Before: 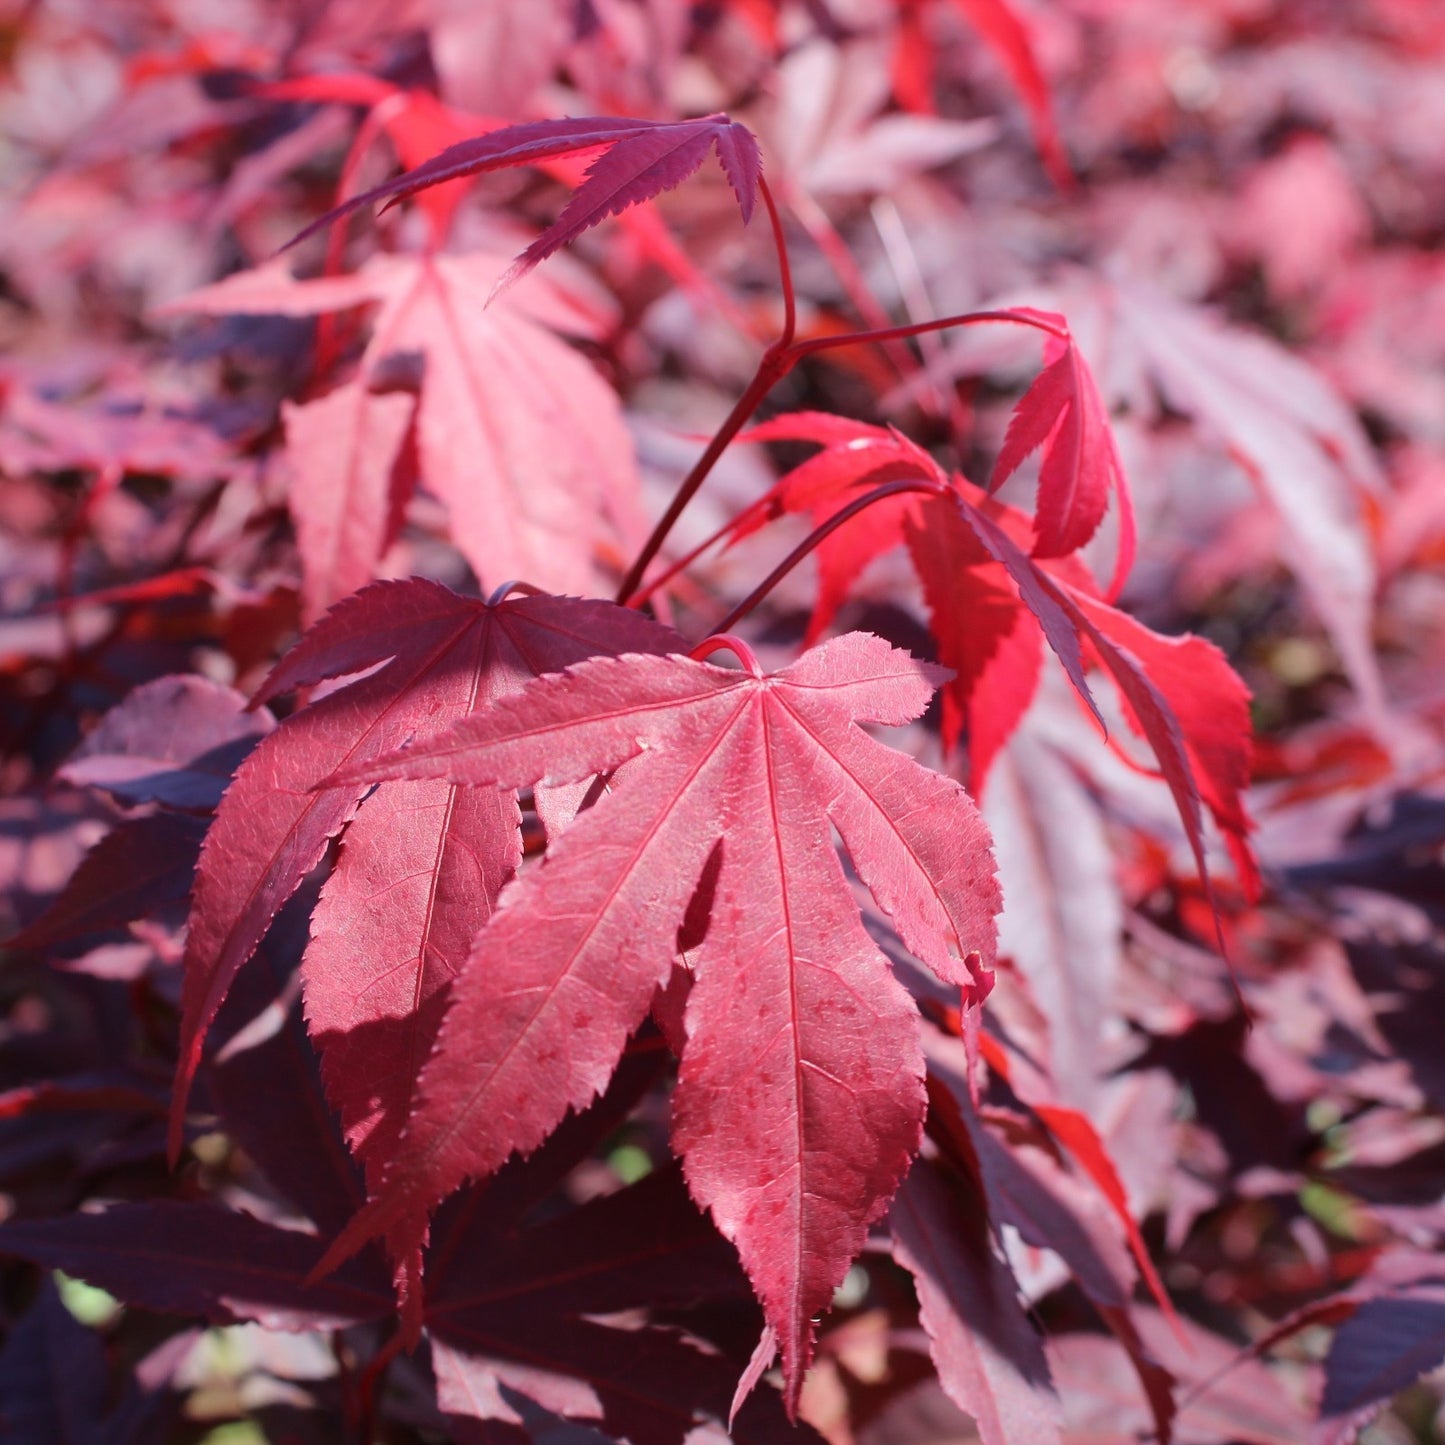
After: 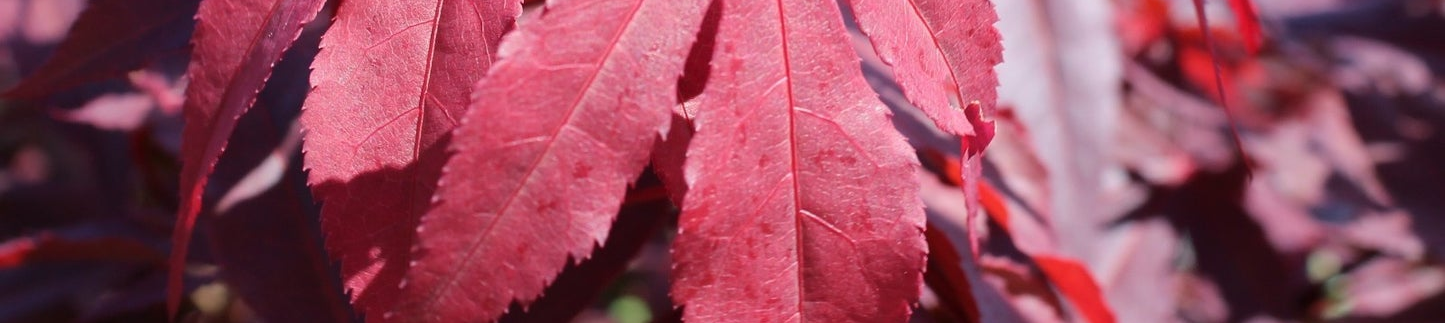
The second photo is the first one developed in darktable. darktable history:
crop and rotate: top 58.847%, bottom 18.796%
